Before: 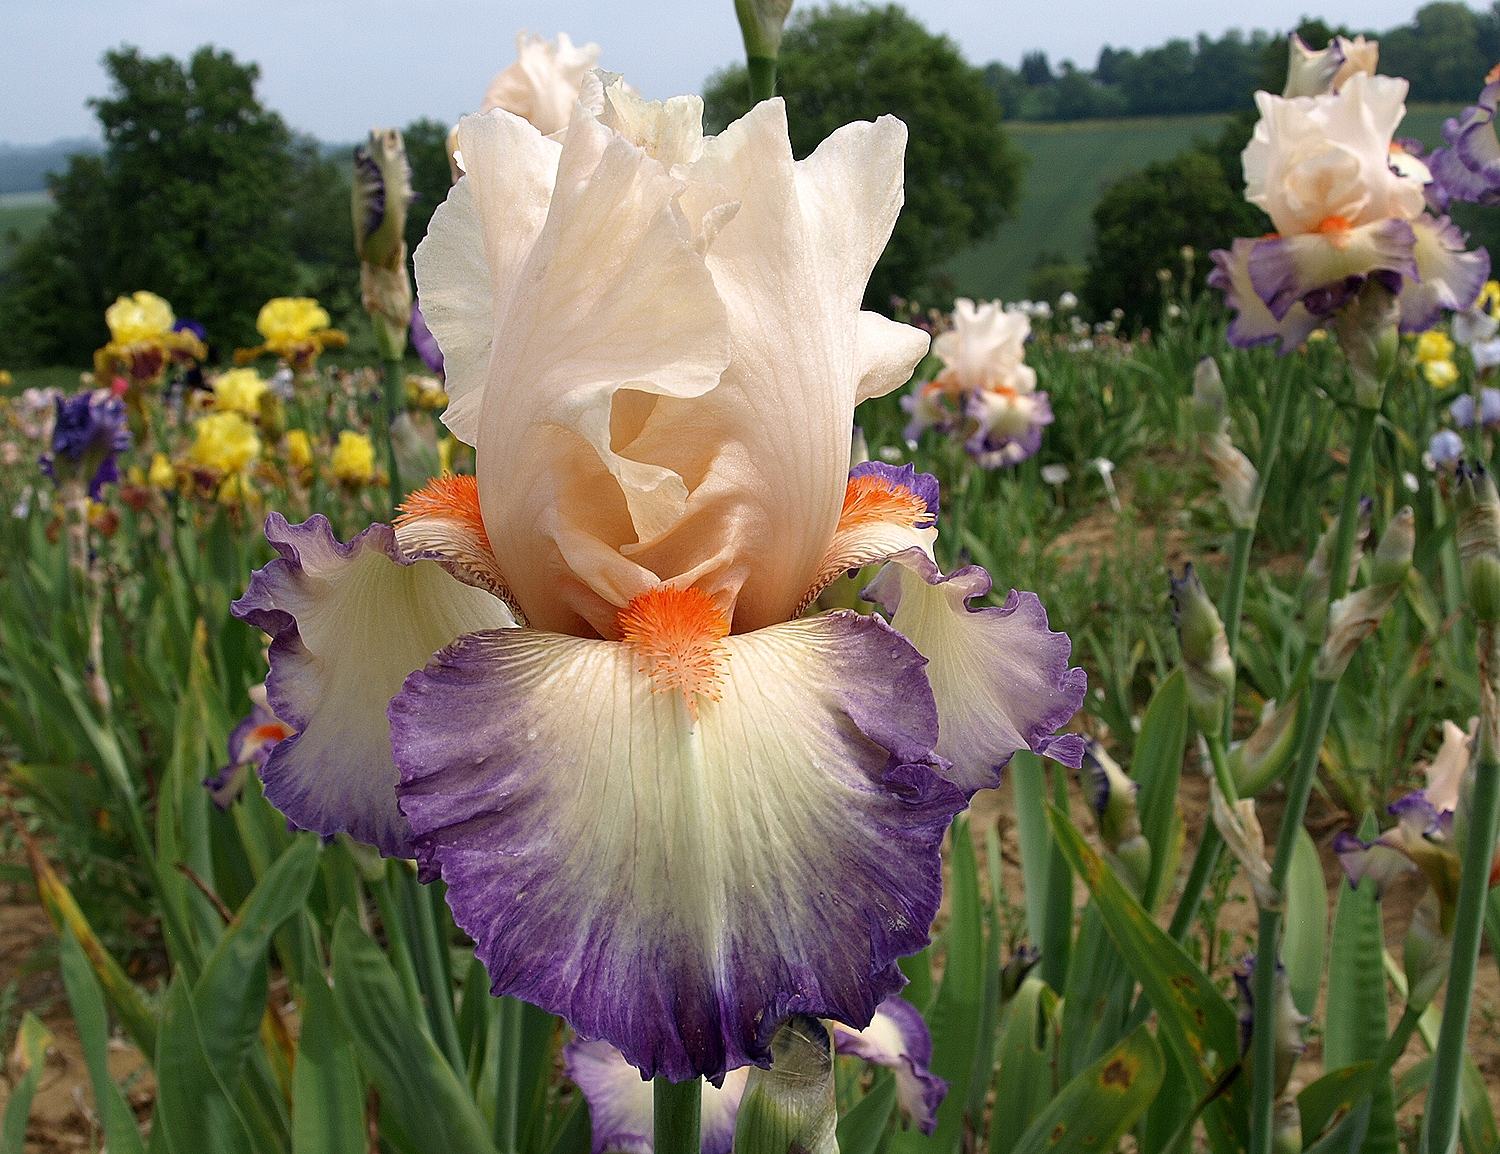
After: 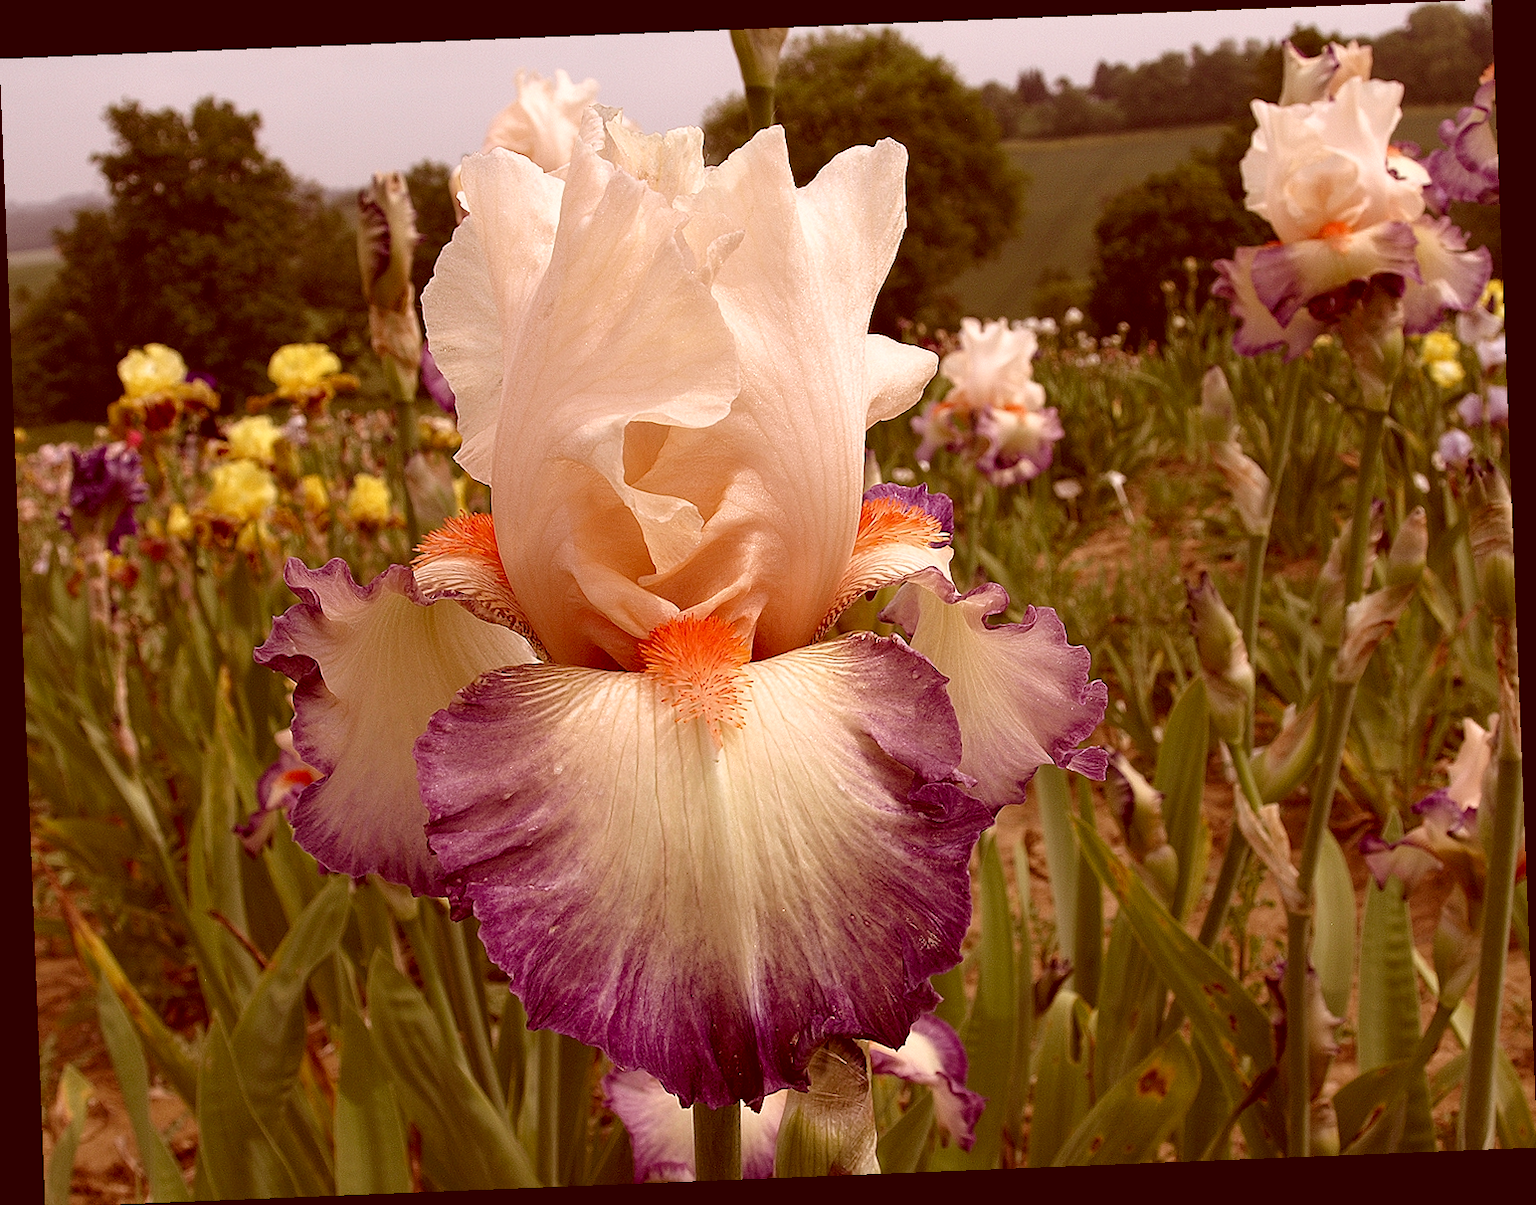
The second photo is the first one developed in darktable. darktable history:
color correction: highlights a* 9.03, highlights b* 8.71, shadows a* 40, shadows b* 40, saturation 0.8
rotate and perspective: rotation -2.29°, automatic cropping off
